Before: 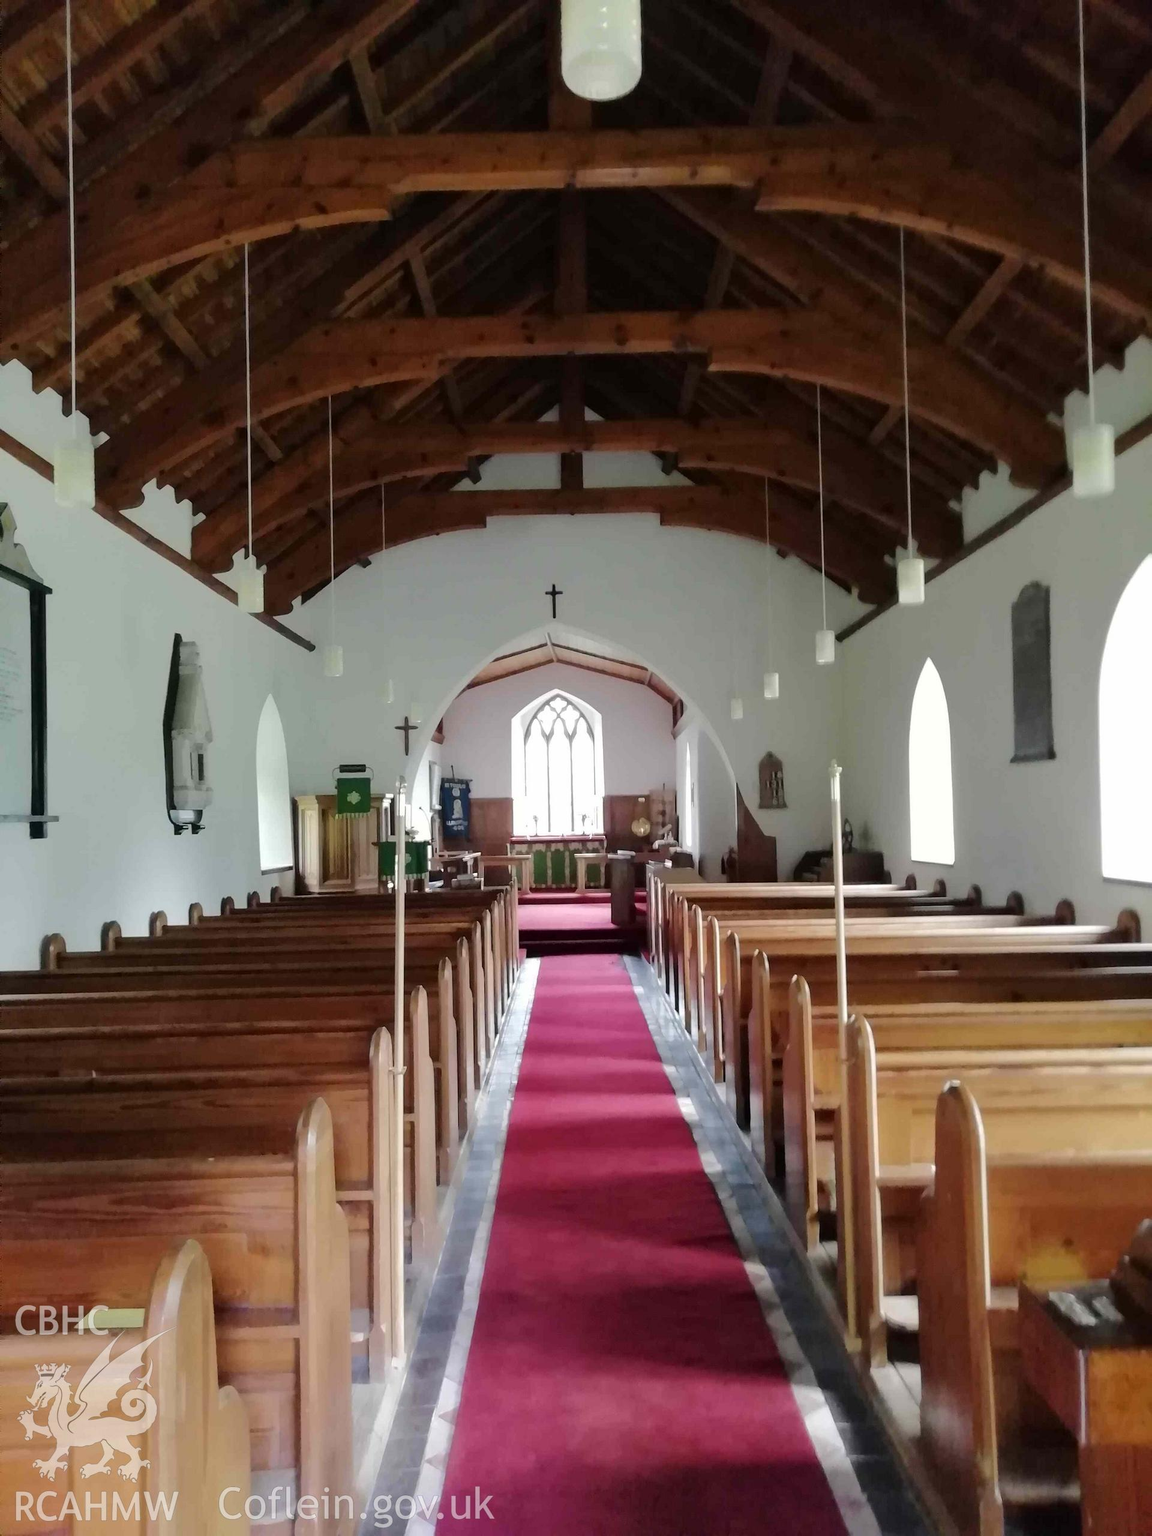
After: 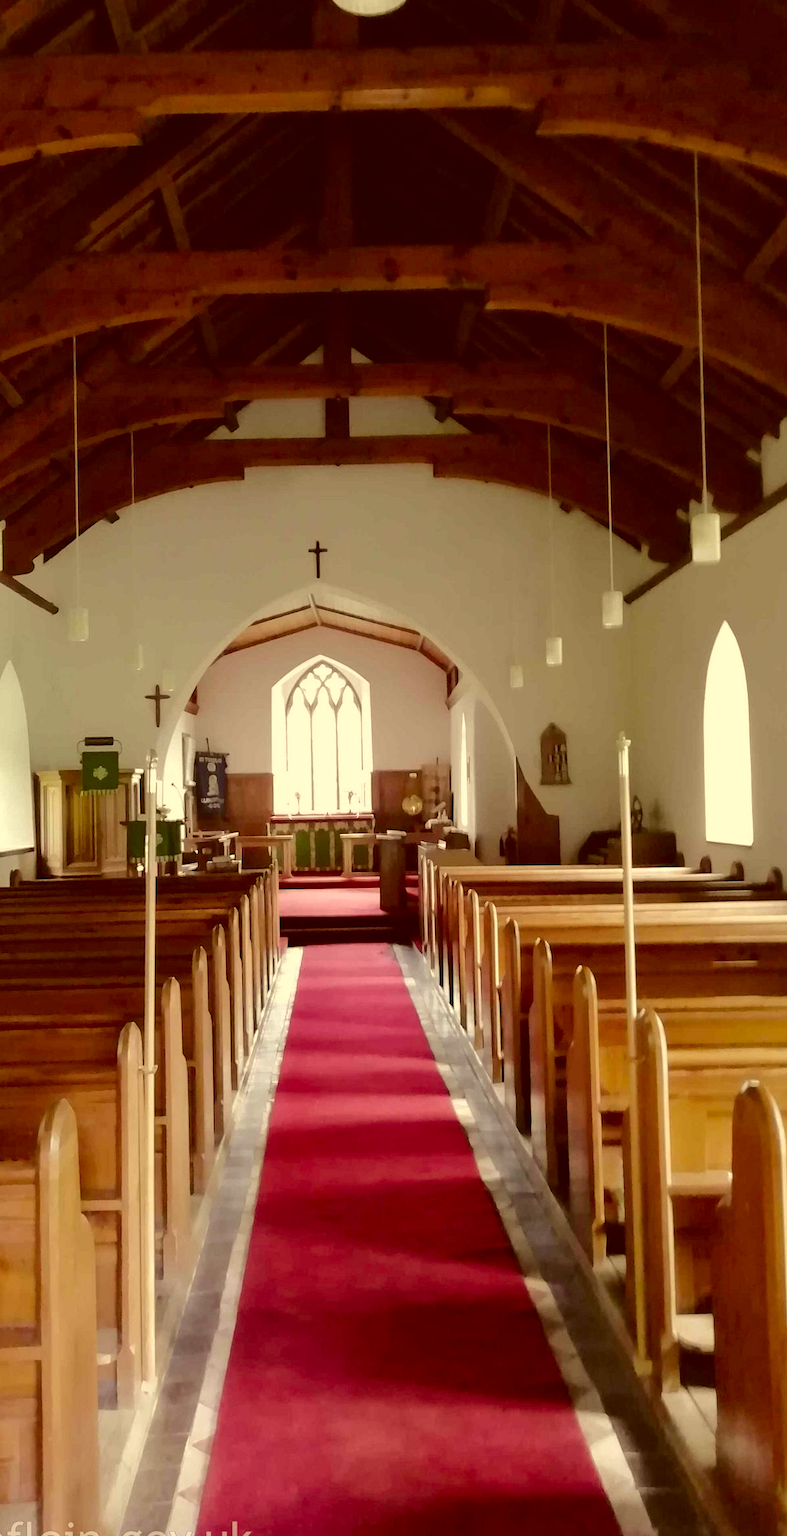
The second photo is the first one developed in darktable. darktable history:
crop and rotate: left 22.74%, top 5.627%, right 14.293%, bottom 2.335%
color correction: highlights a* 1.19, highlights b* 23.57, shadows a* 15.53, shadows b* 24.79
